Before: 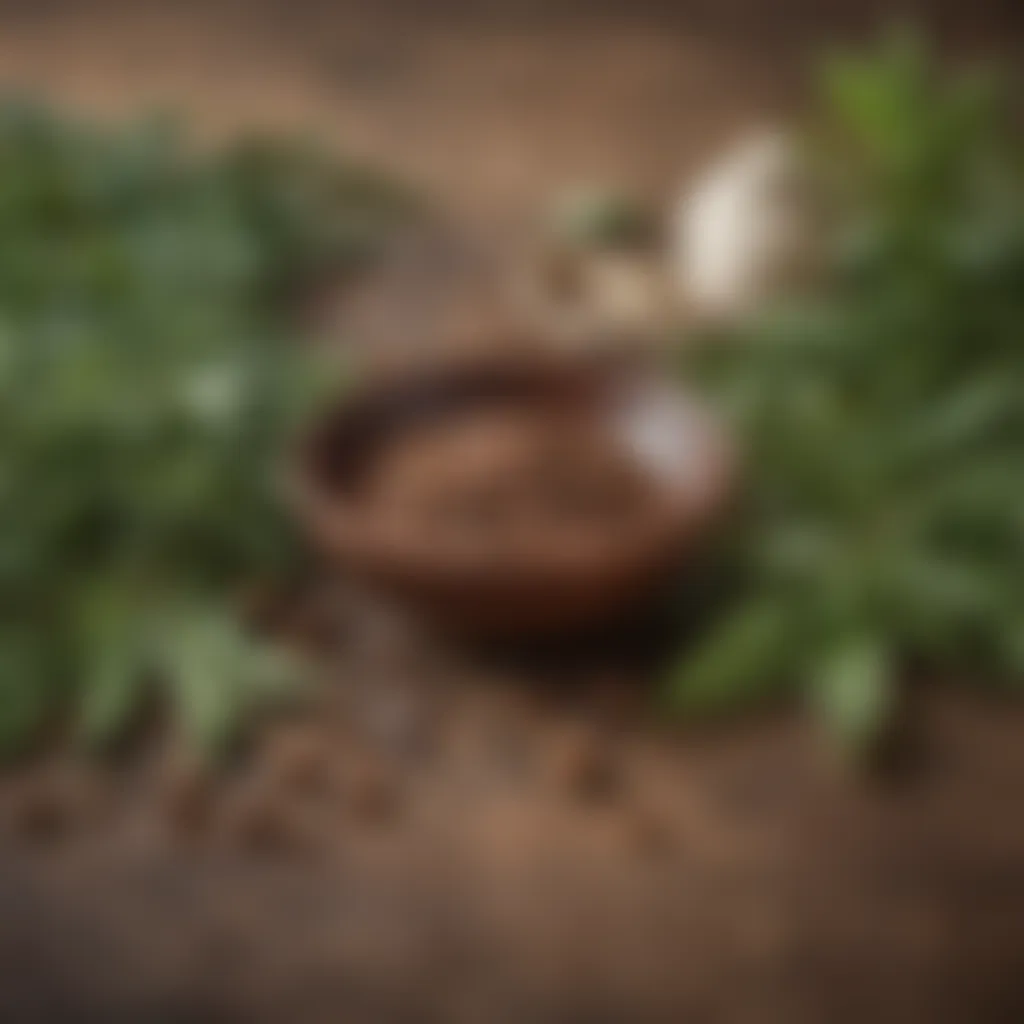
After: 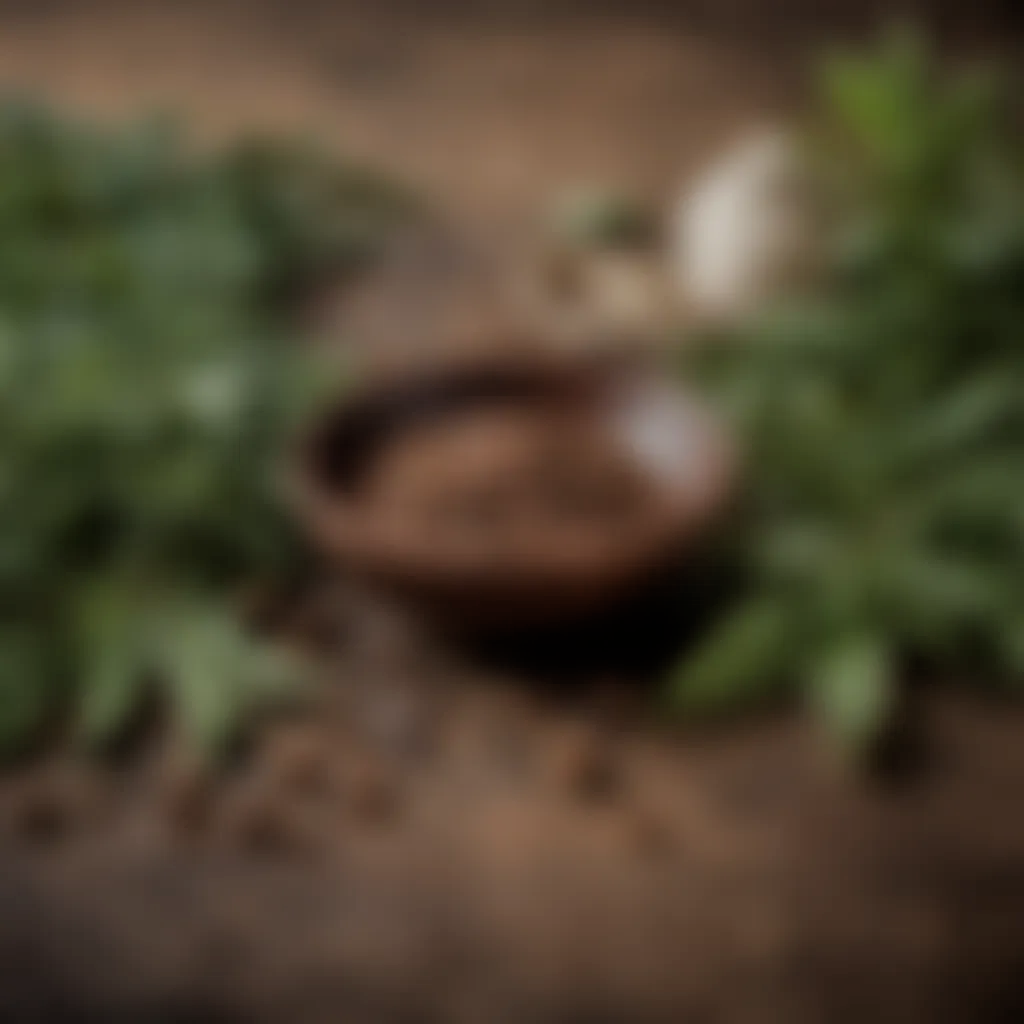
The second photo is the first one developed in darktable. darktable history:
exposure: exposure -0.153 EV, compensate highlight preservation false
filmic rgb: black relative exposure -5.78 EV, white relative exposure 3.4 EV, hardness 3.67, iterations of high-quality reconstruction 0
